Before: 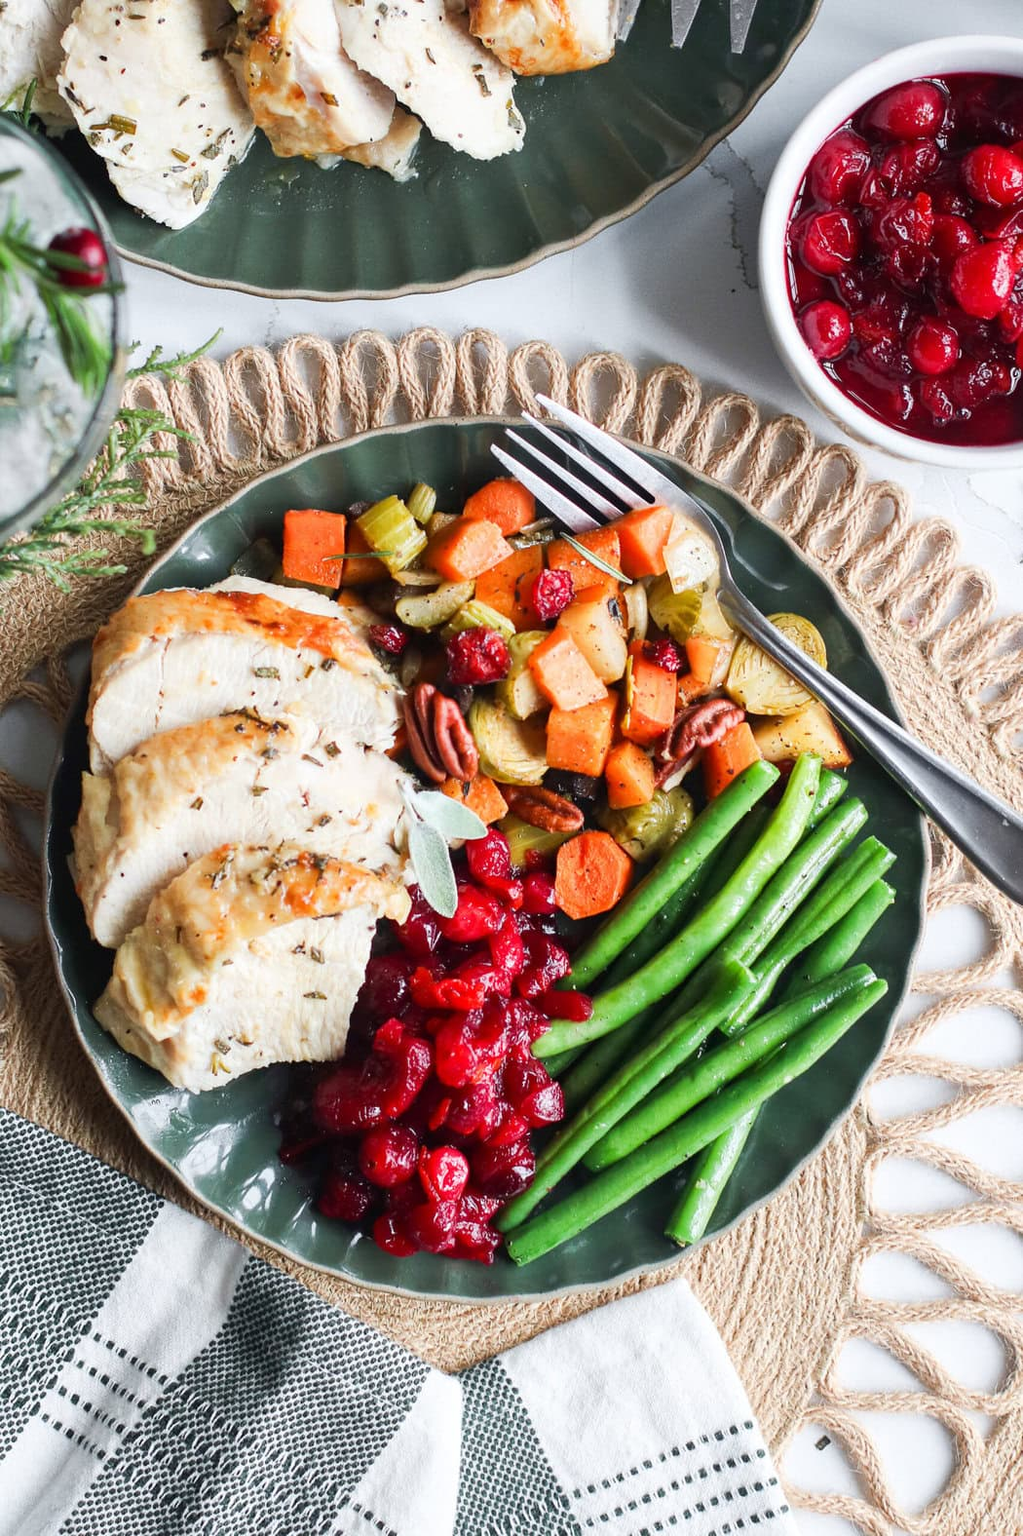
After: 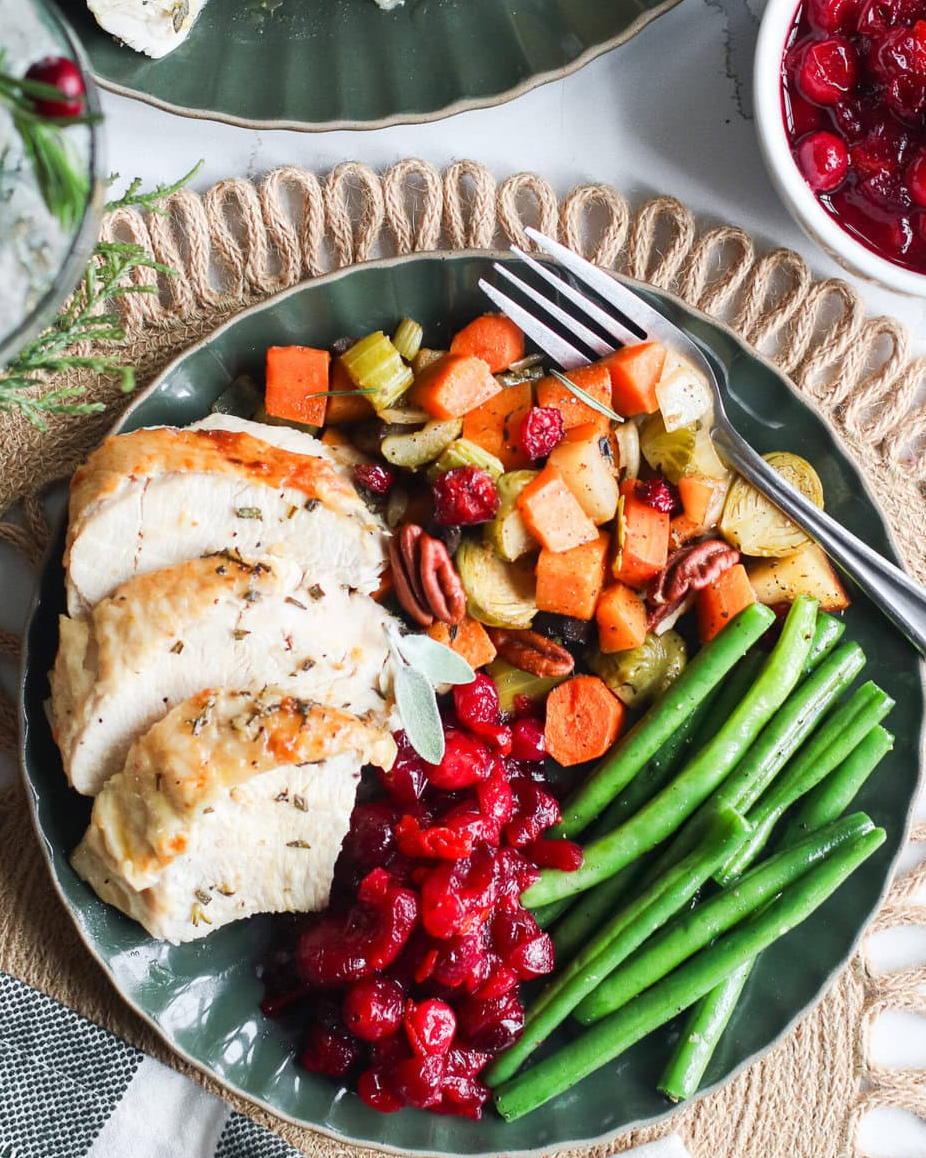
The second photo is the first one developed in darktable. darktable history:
crop and rotate: left 2.464%, top 11.285%, right 9.286%, bottom 15.234%
